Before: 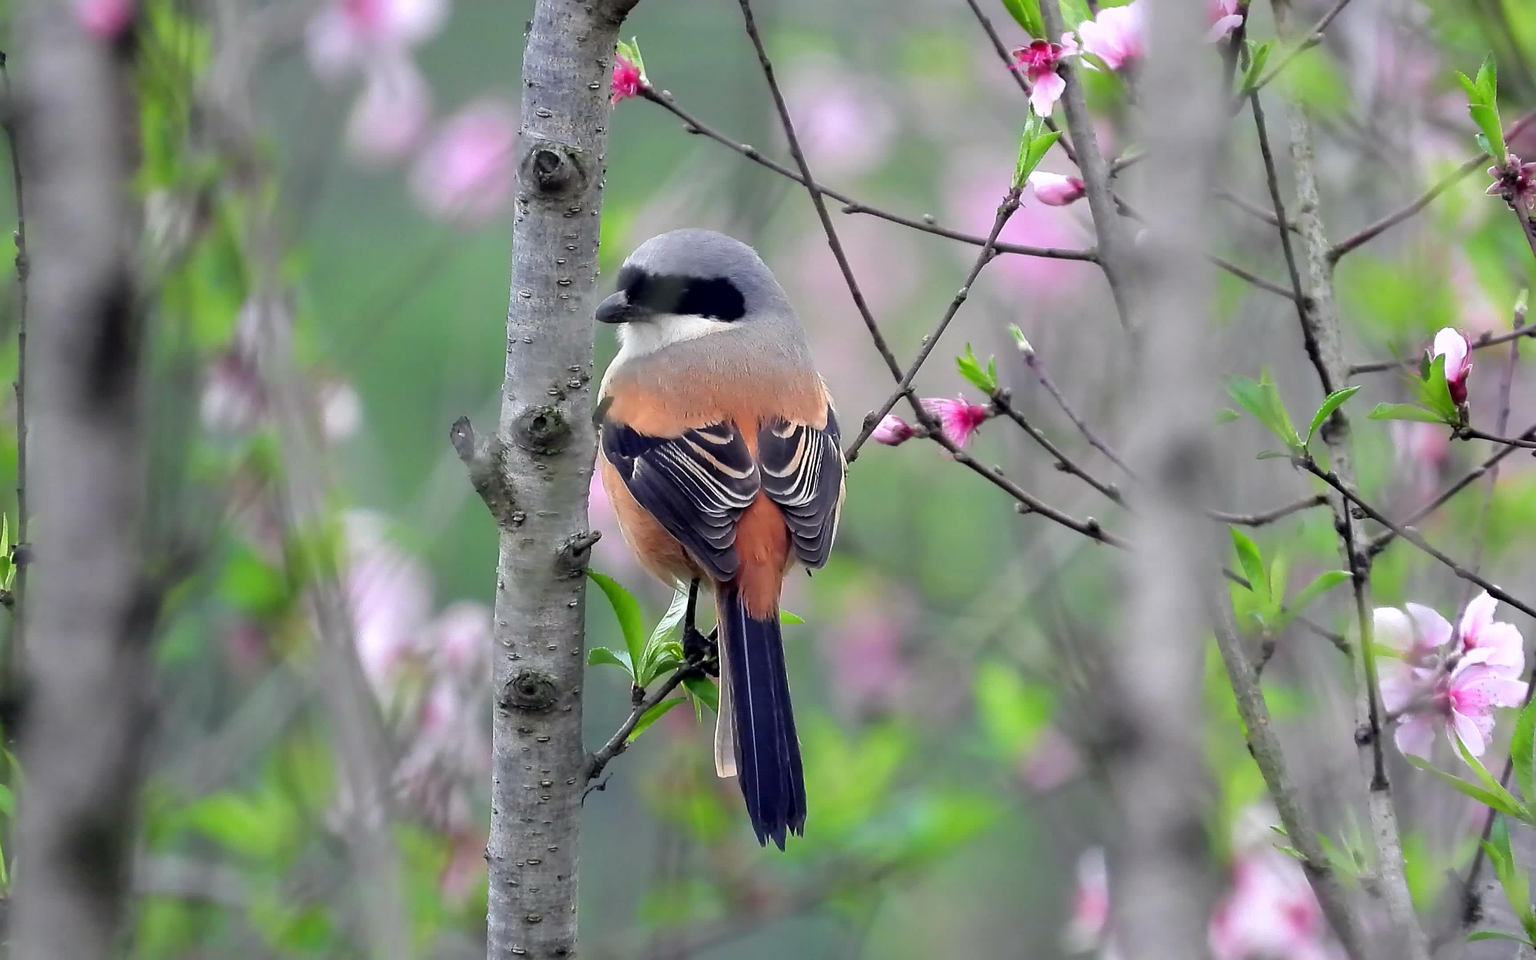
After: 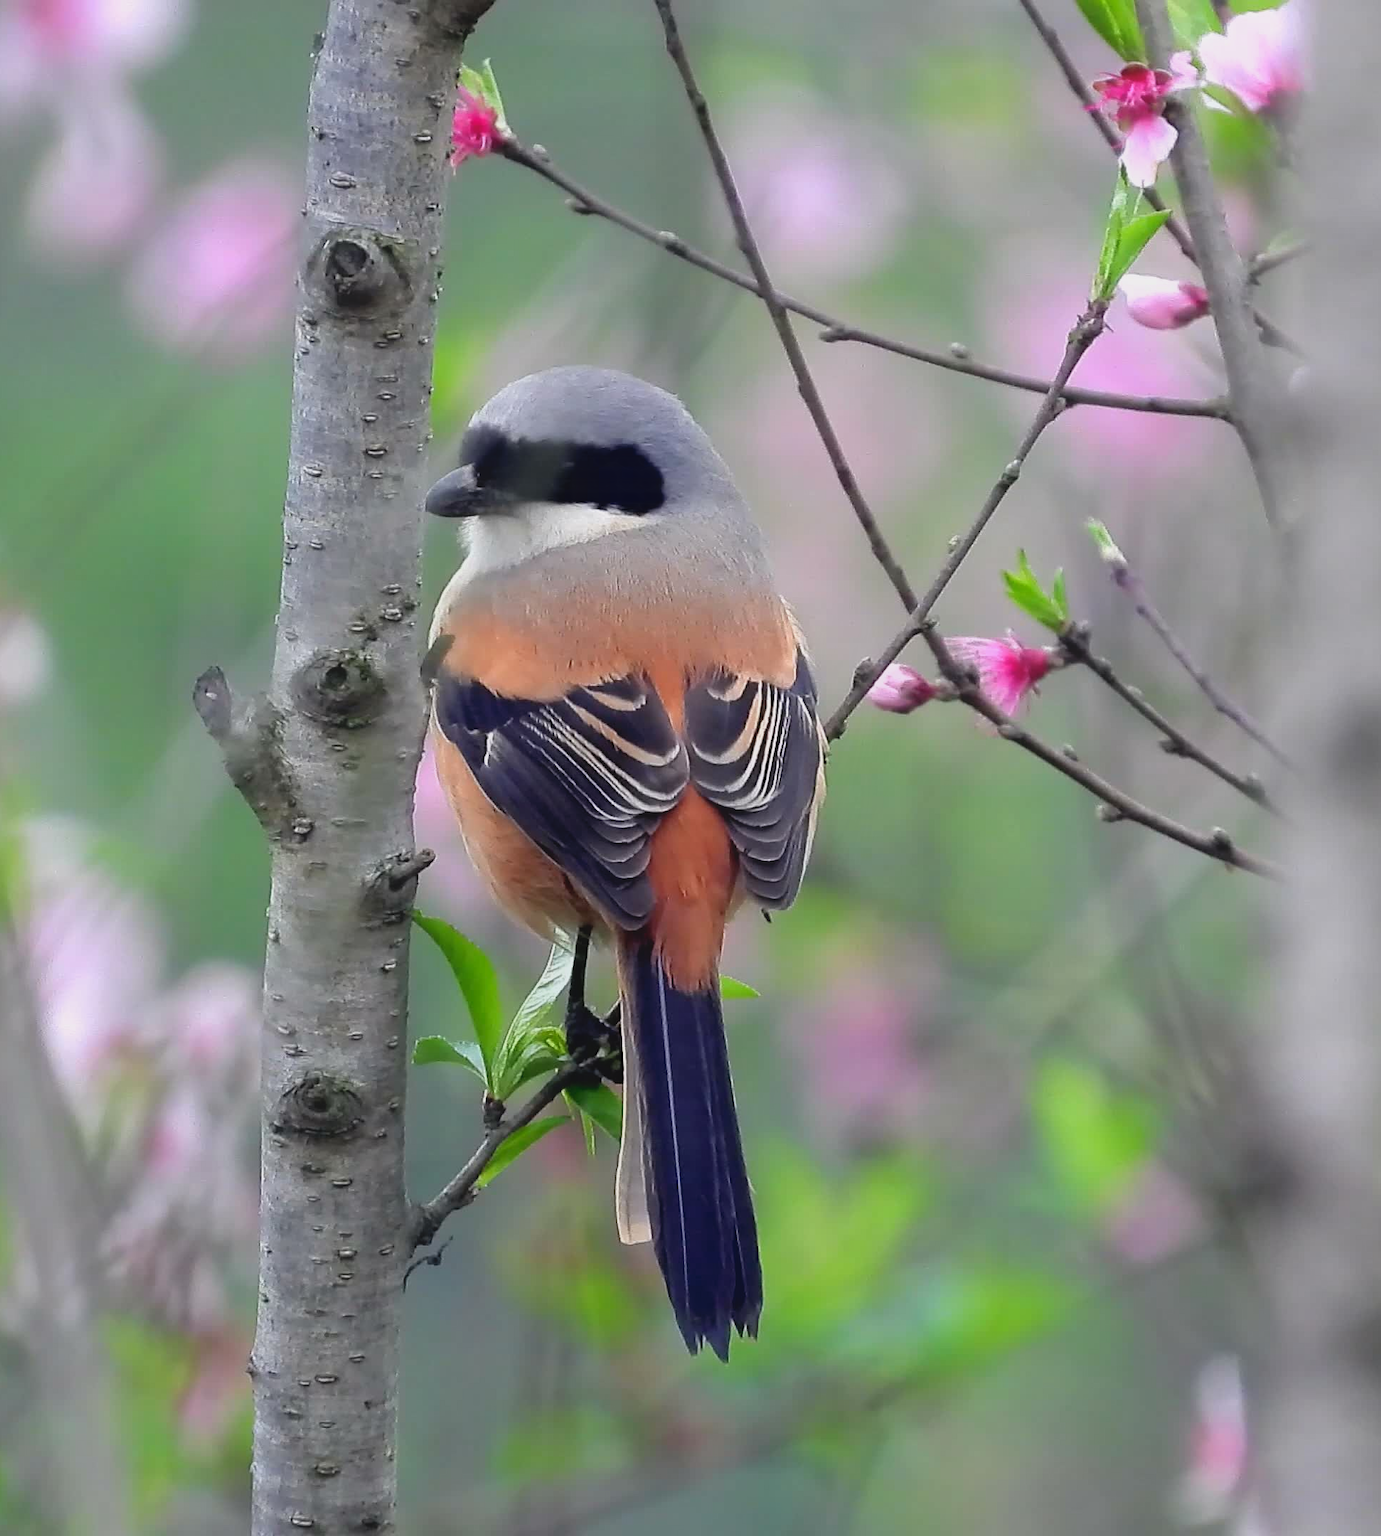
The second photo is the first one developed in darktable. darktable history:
contrast equalizer: octaves 7, y [[0.46, 0.454, 0.451, 0.451, 0.455, 0.46], [0.5 ×6], [0.5 ×6], [0 ×6], [0 ×6]]
crop: left 21.48%, right 22.288%
